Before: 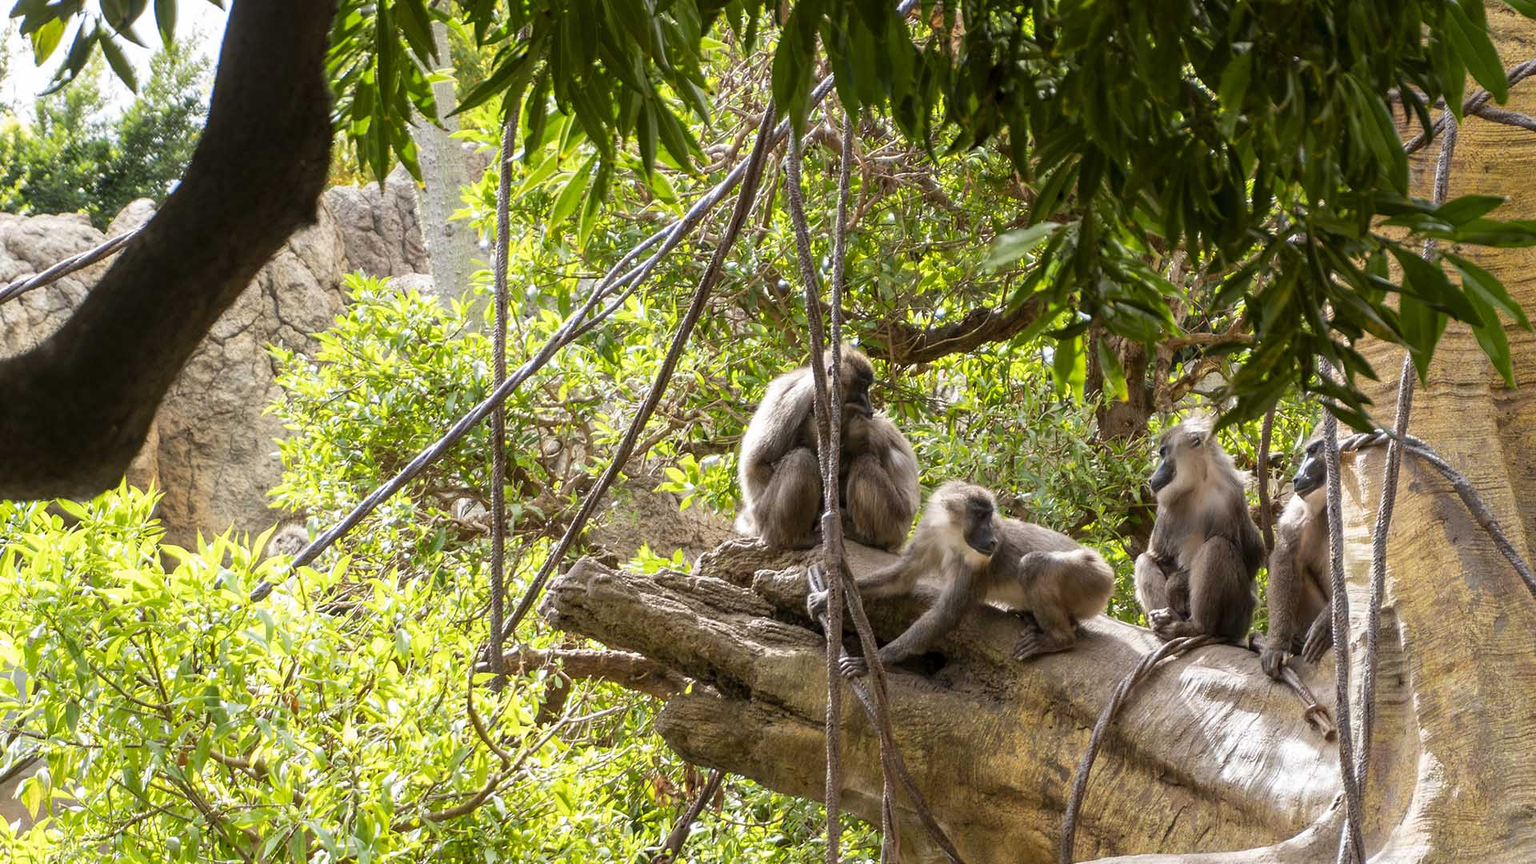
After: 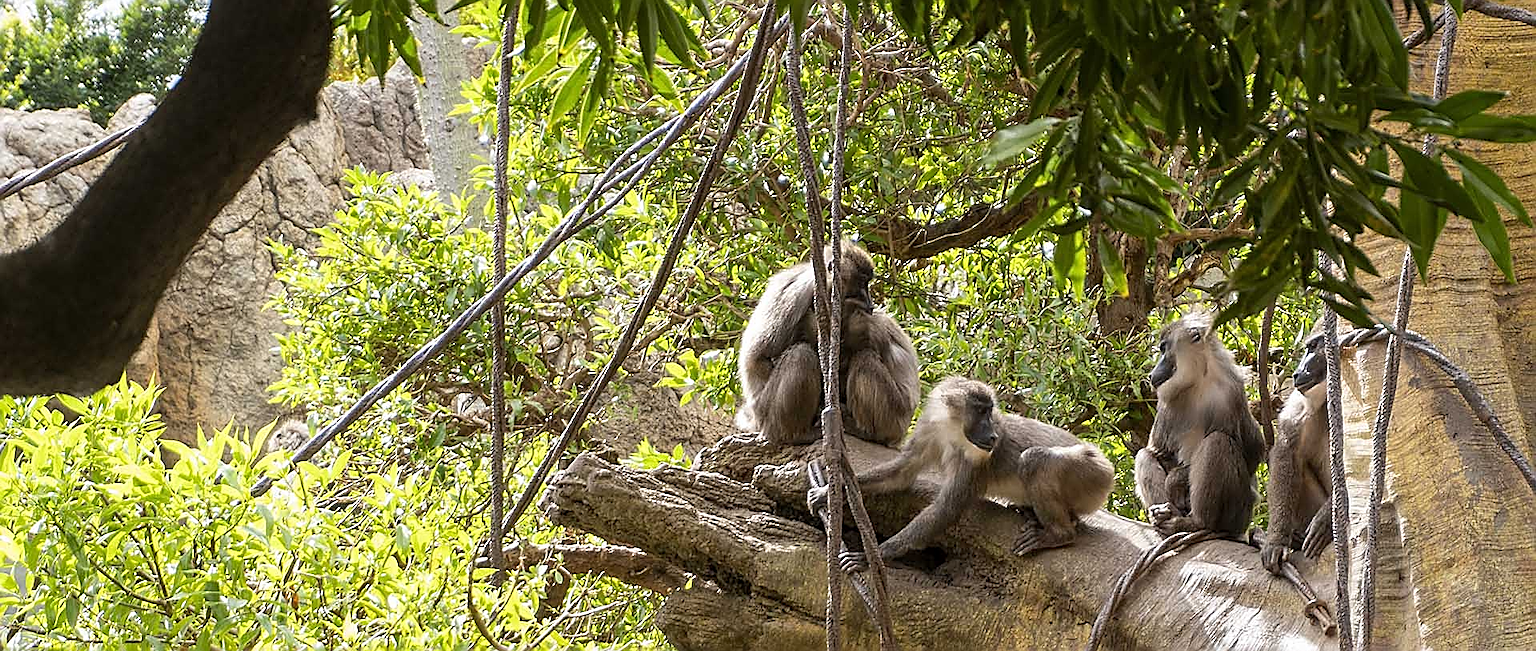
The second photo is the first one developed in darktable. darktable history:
crop and rotate: top 12.152%, bottom 12.469%
sharpen: radius 1.698, amount 1.286
exposure: compensate exposure bias true, compensate highlight preservation false
